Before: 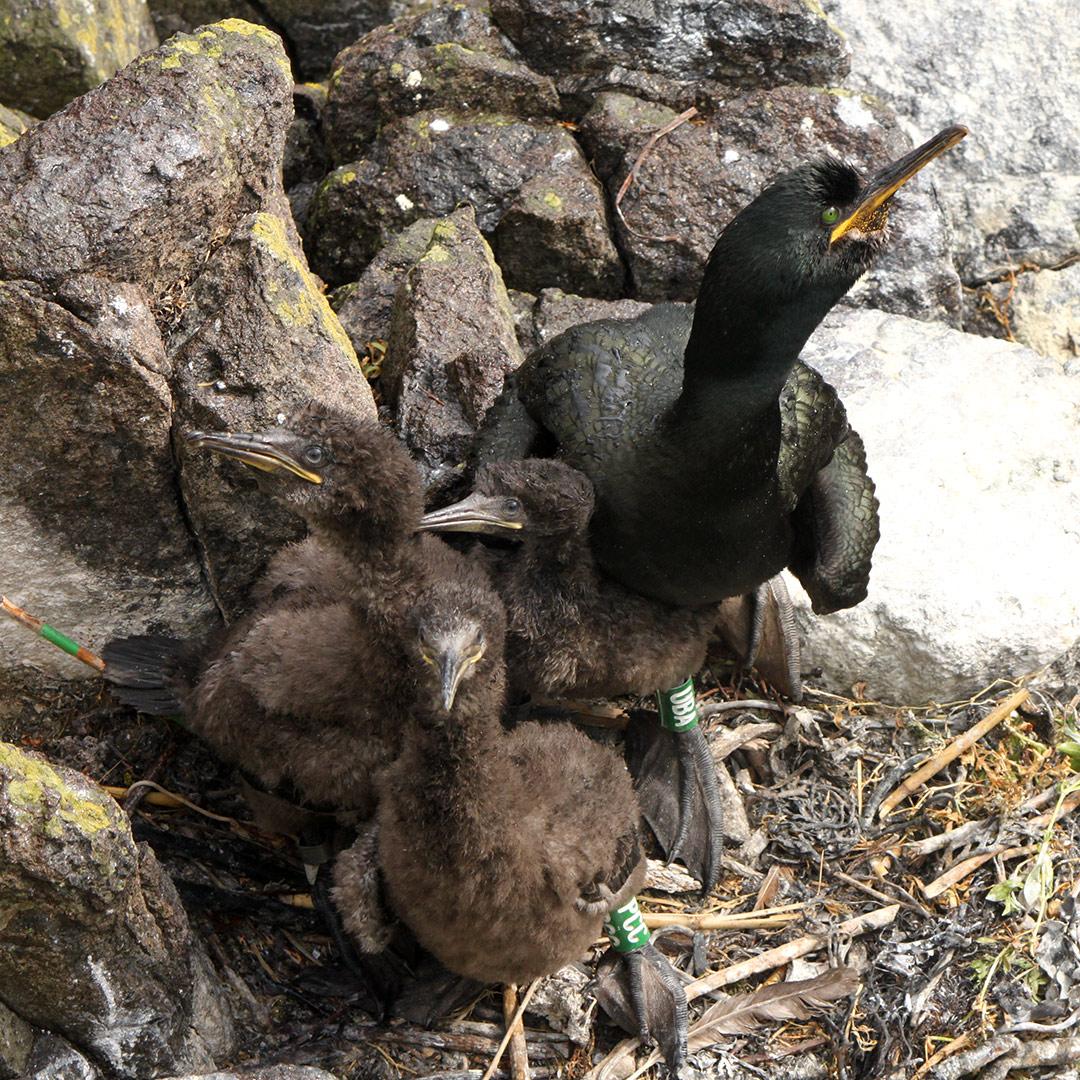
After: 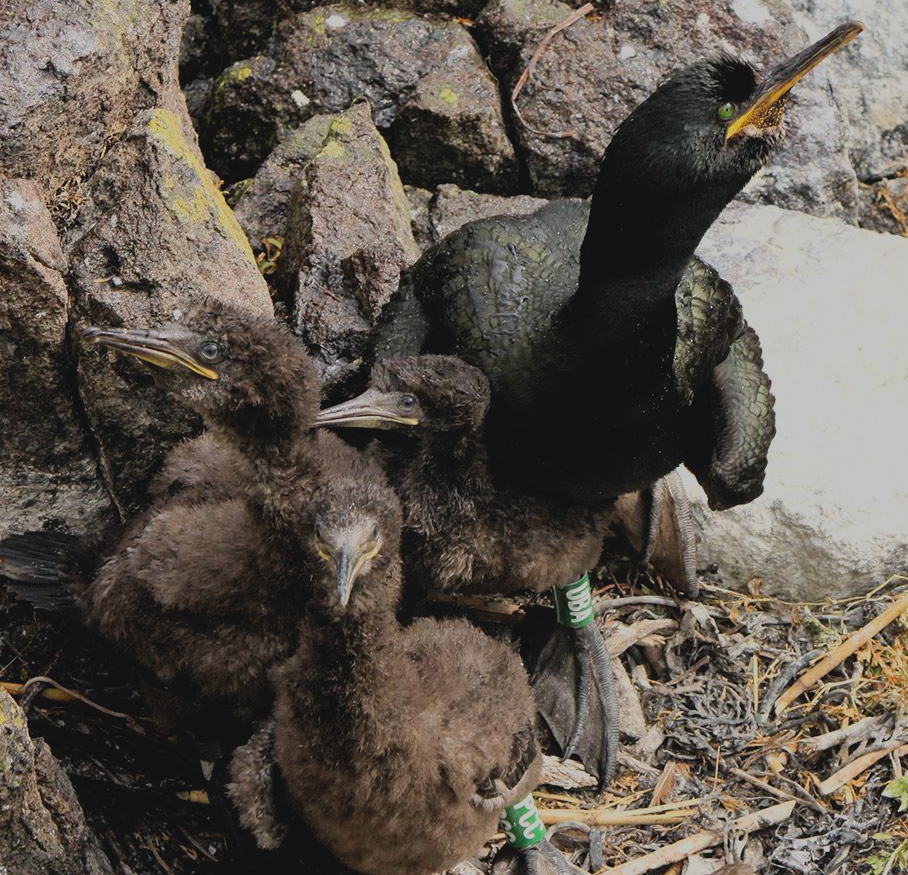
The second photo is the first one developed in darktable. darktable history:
filmic rgb: black relative exposure -6.93 EV, white relative exposure 5.59 EV, hardness 2.84, color science v6 (2022)
contrast brightness saturation: contrast -0.108
crop and rotate: left 9.701%, top 9.641%, right 6.141%, bottom 9.336%
